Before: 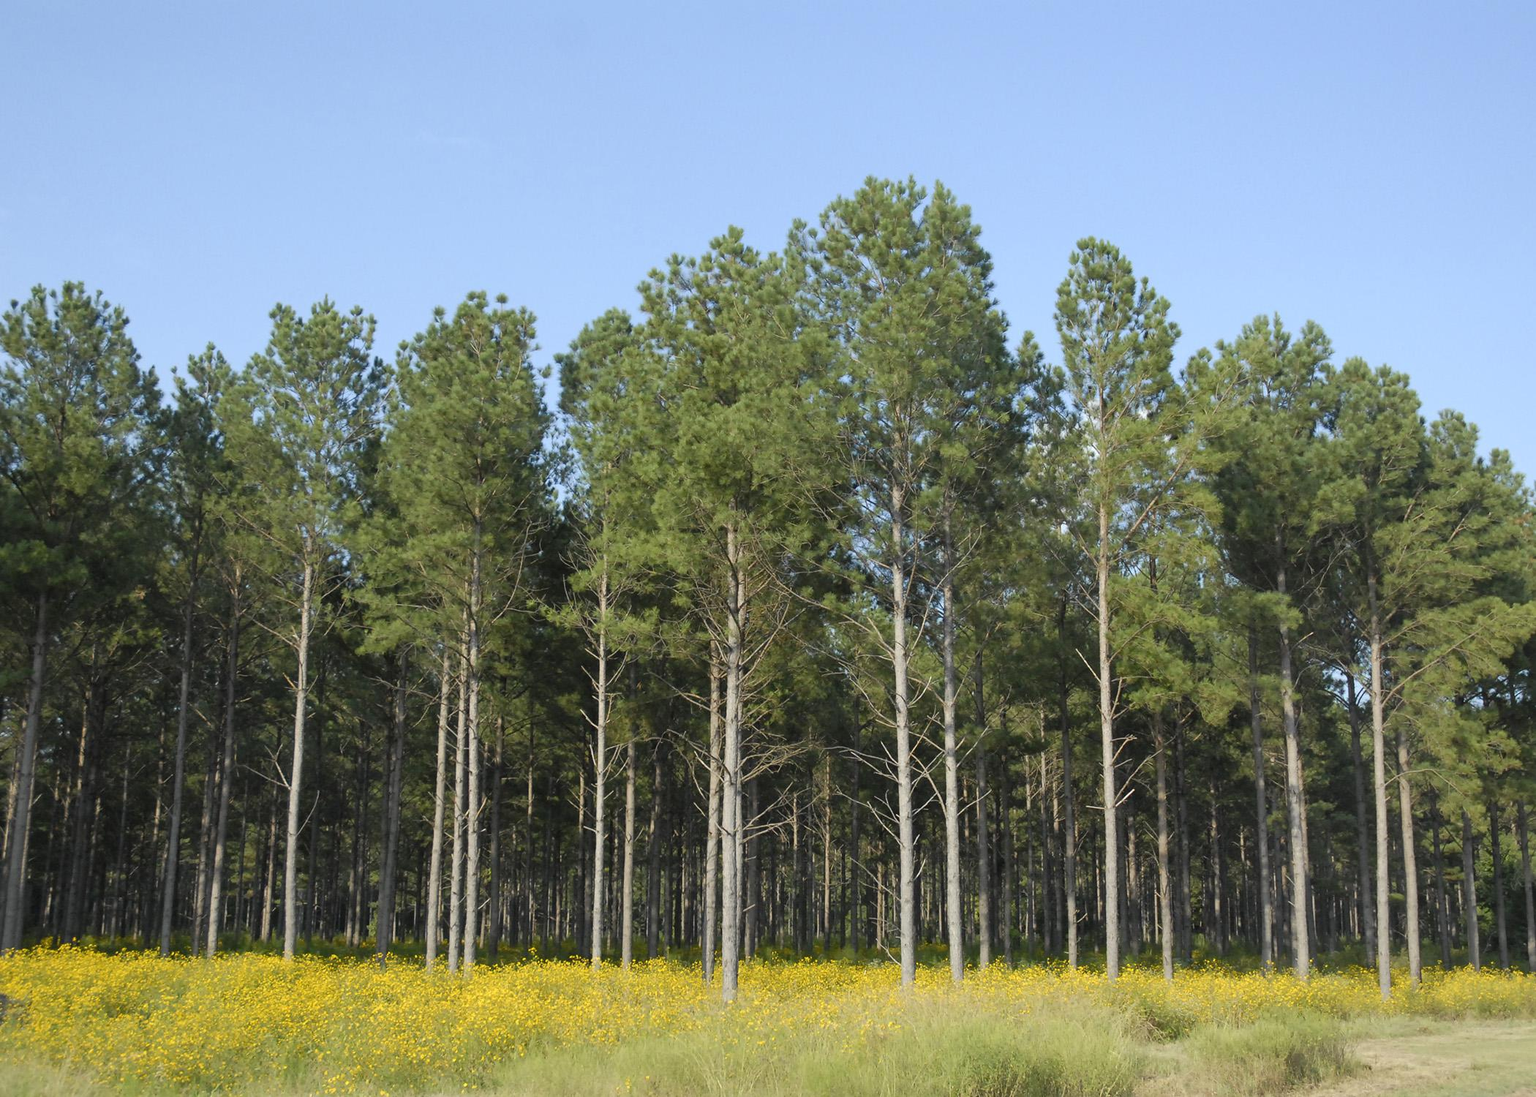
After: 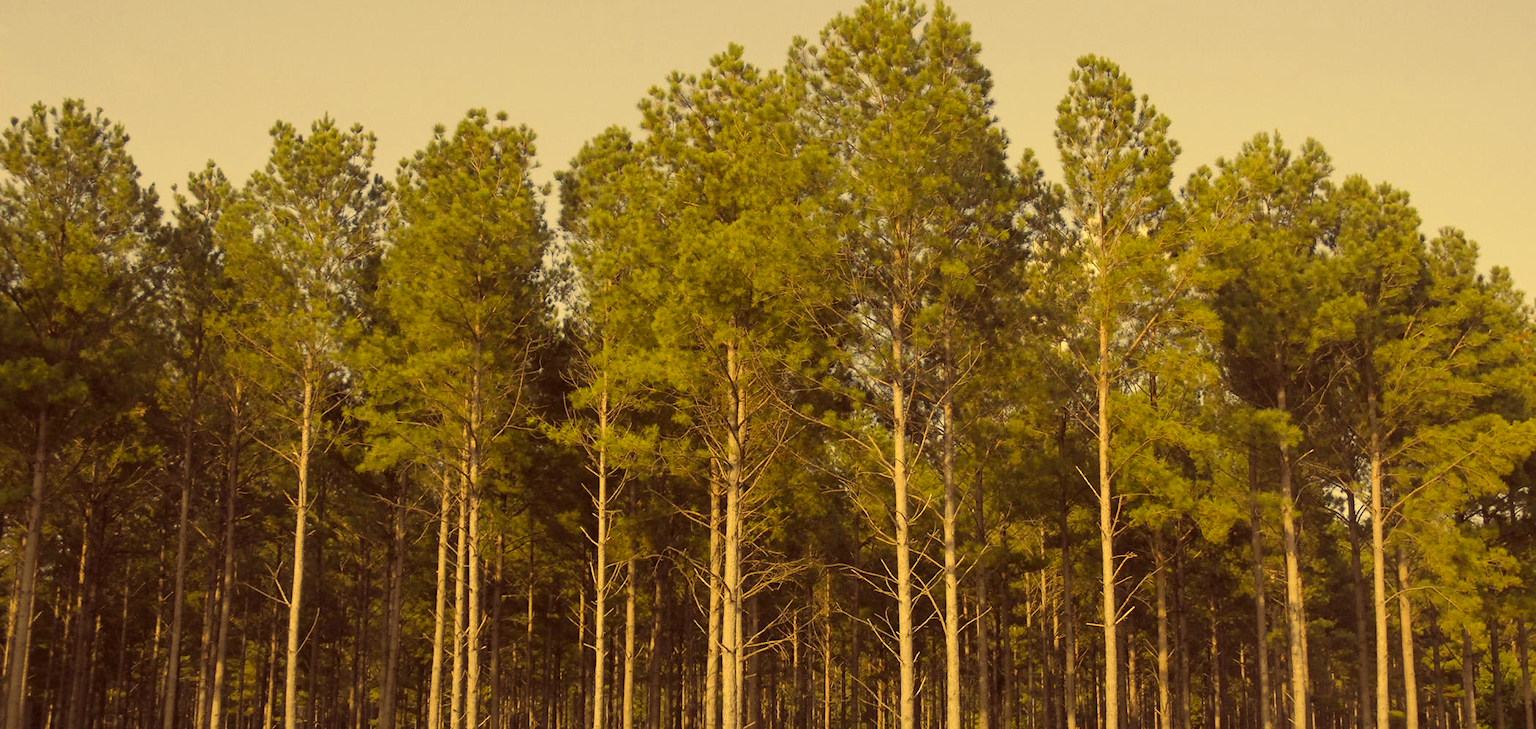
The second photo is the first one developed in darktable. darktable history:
white balance: red 1.08, blue 0.791
crop: top 16.727%, bottom 16.727%
color correction: highlights a* 10.12, highlights b* 39.04, shadows a* 14.62, shadows b* 3.37
